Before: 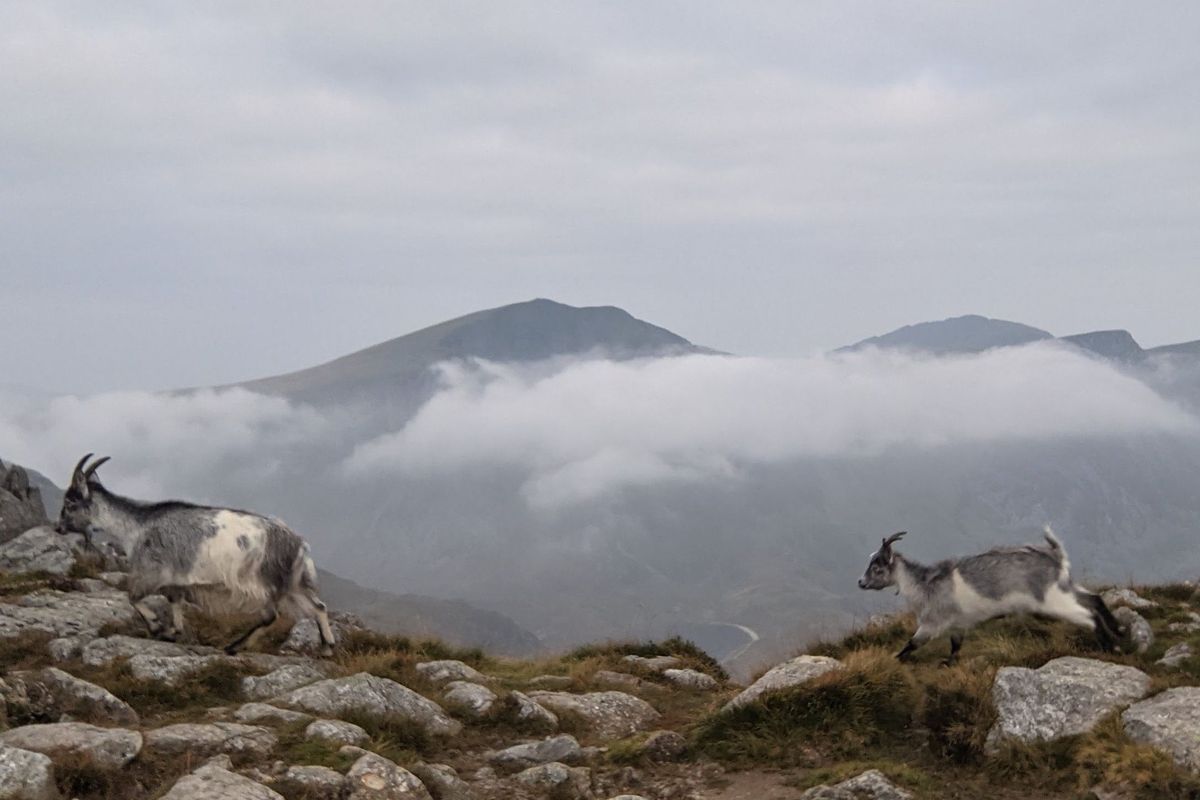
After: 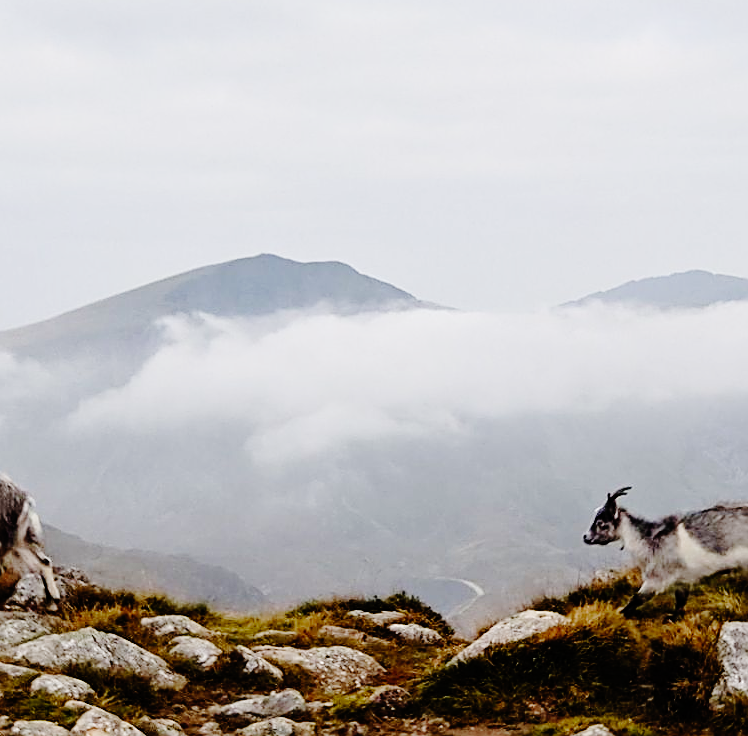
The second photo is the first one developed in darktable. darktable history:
base curve: curves: ch0 [(0, 0) (0.036, 0.01) (0.123, 0.254) (0.258, 0.504) (0.507, 0.748) (1, 1)], preserve colors none
sharpen: on, module defaults
crop and rotate: left 22.918%, top 5.629%, right 14.711%, bottom 2.247%
